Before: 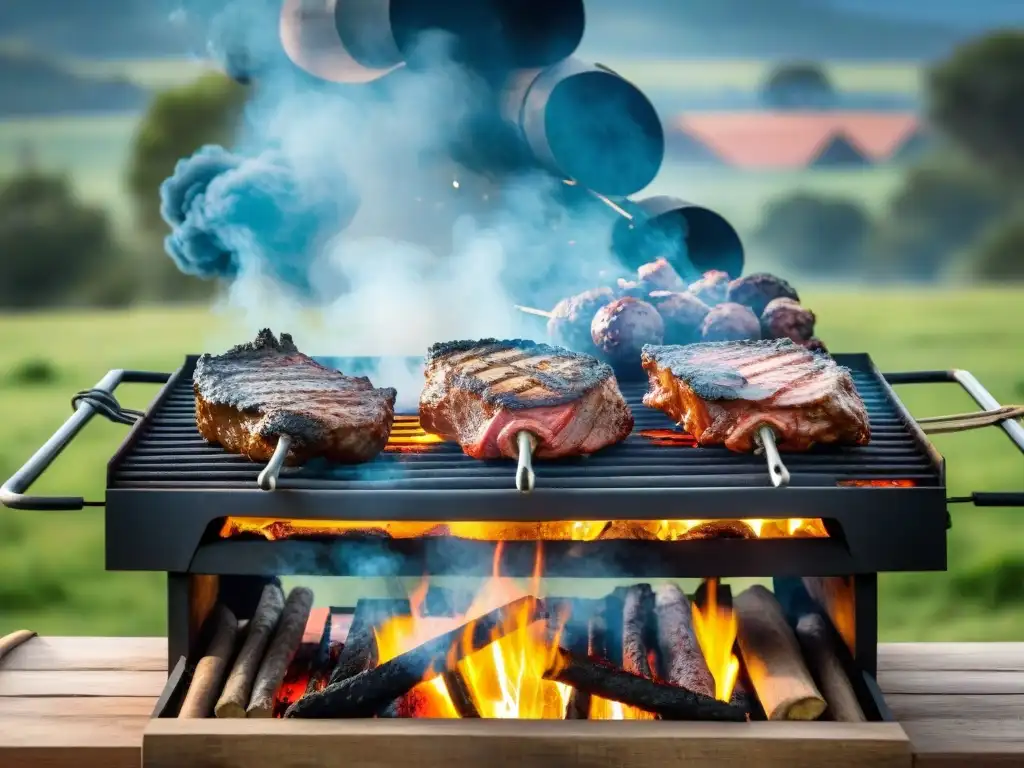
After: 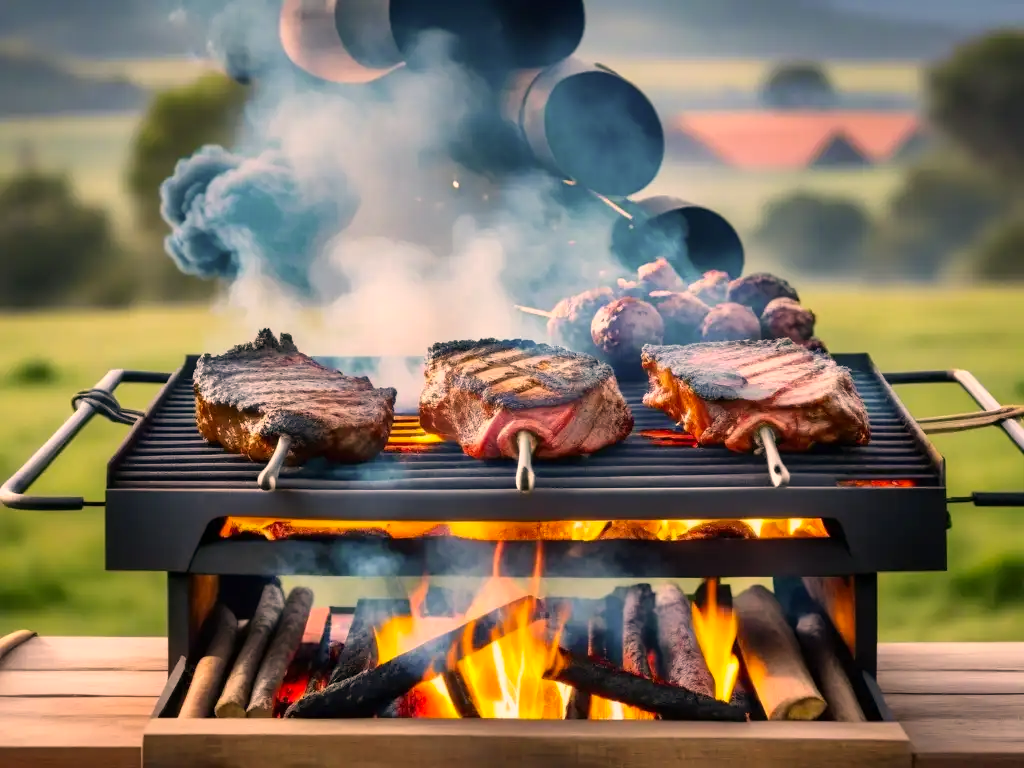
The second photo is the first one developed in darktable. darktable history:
shadows and highlights: radius 116.75, shadows 42, highlights -62.38, highlights color adjustment 0.858%, soften with gaussian
color correction: highlights a* 17.51, highlights b* 18.53
